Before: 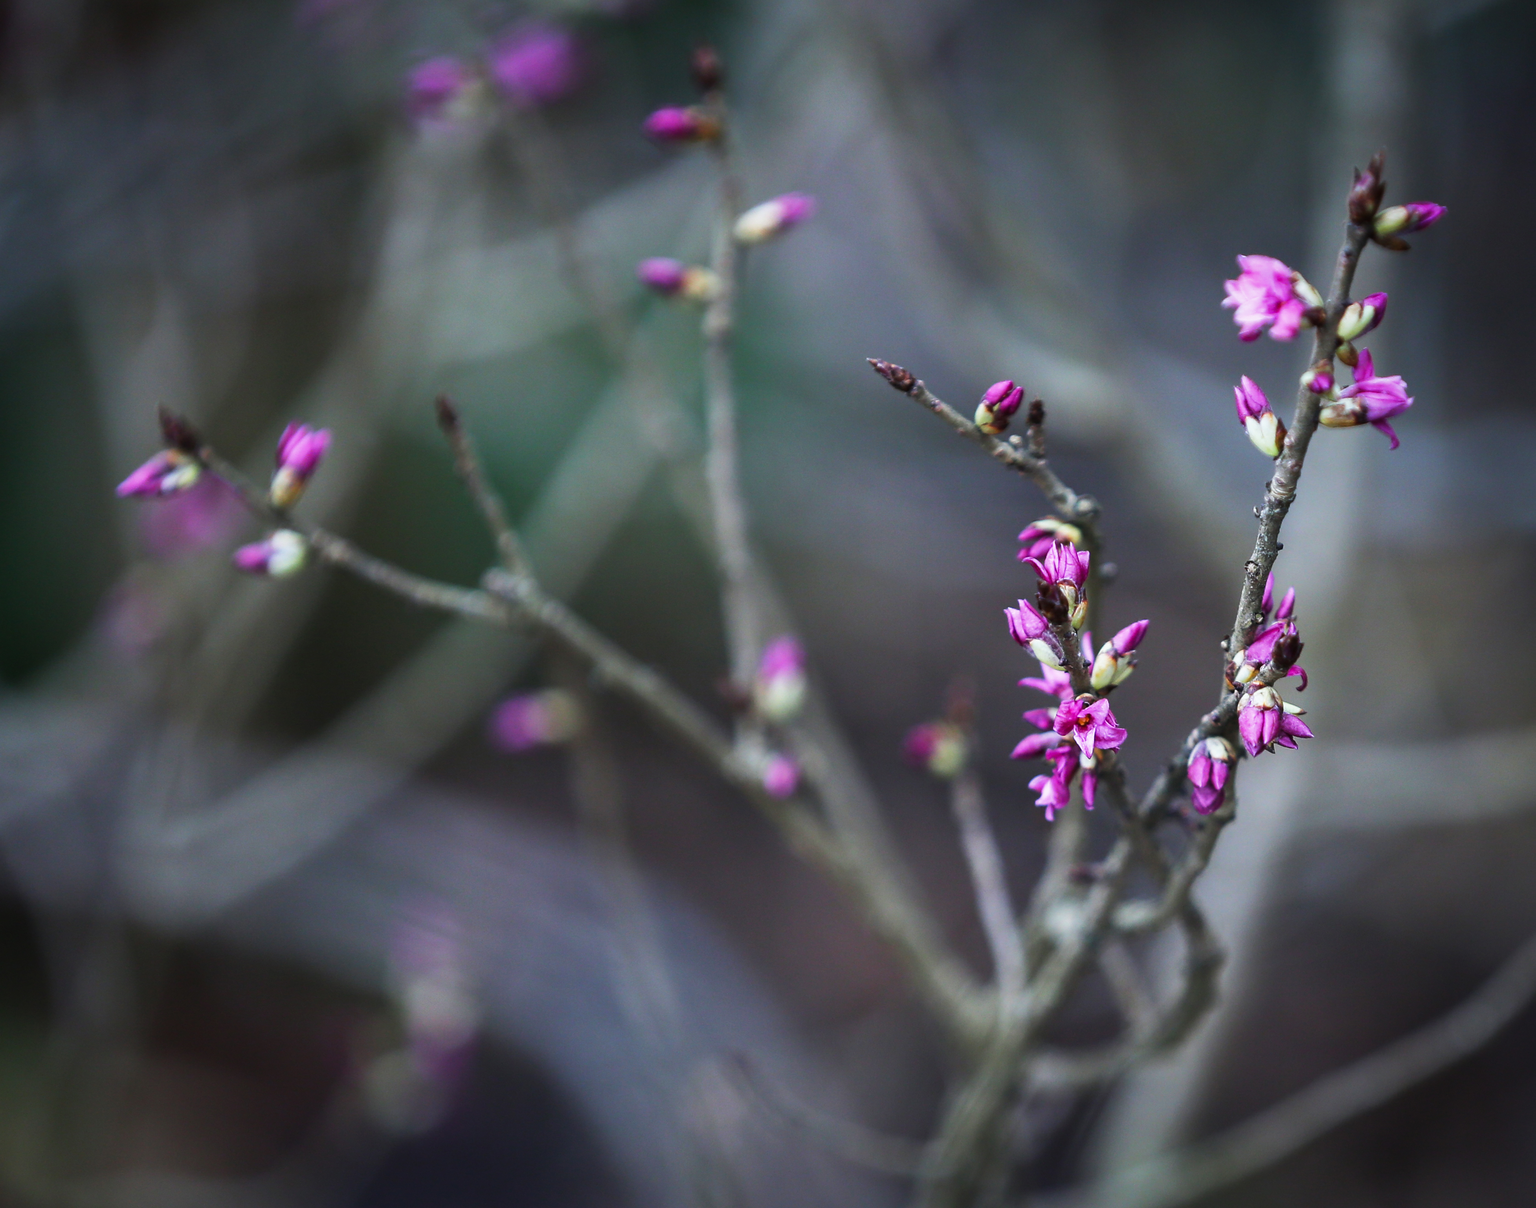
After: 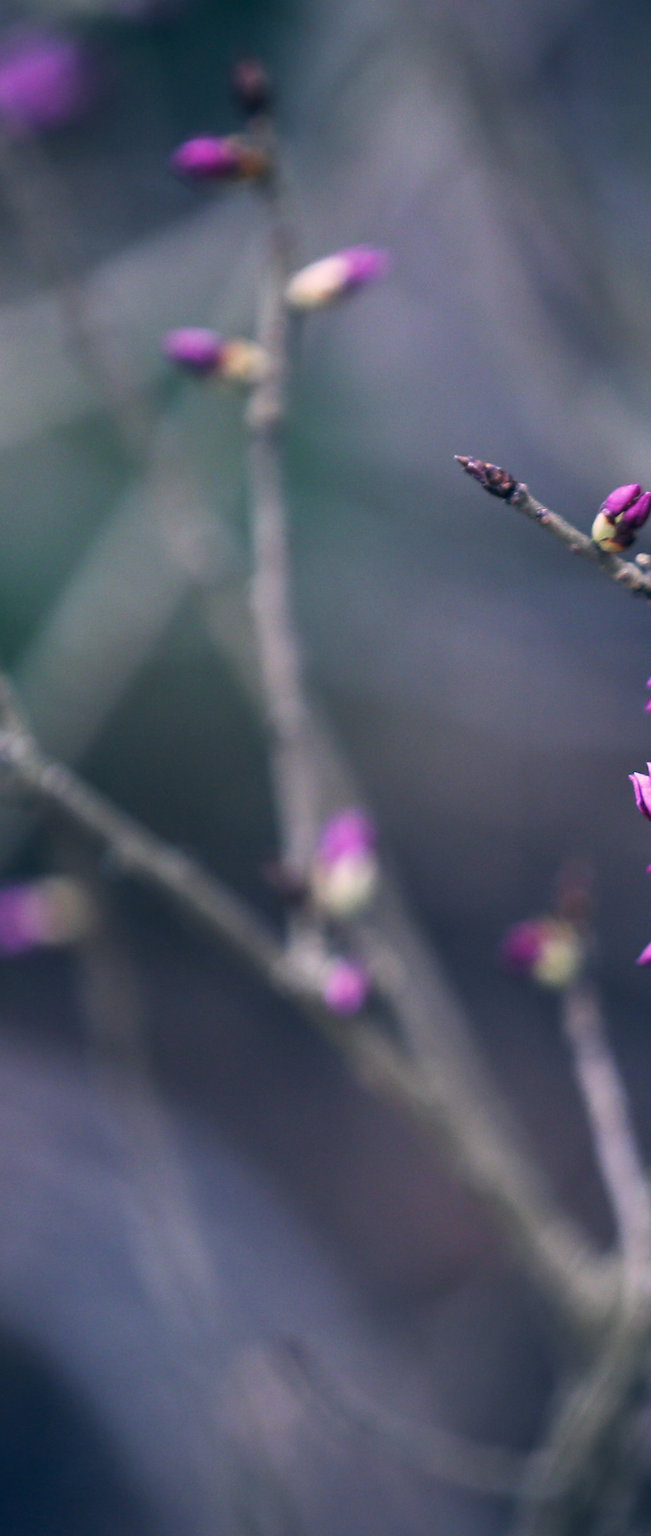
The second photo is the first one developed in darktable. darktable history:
color correction: highlights a* 14.48, highlights b* 6.05, shadows a* -6.14, shadows b* -15.37, saturation 0.861
crop: left 33.18%, right 33.418%
